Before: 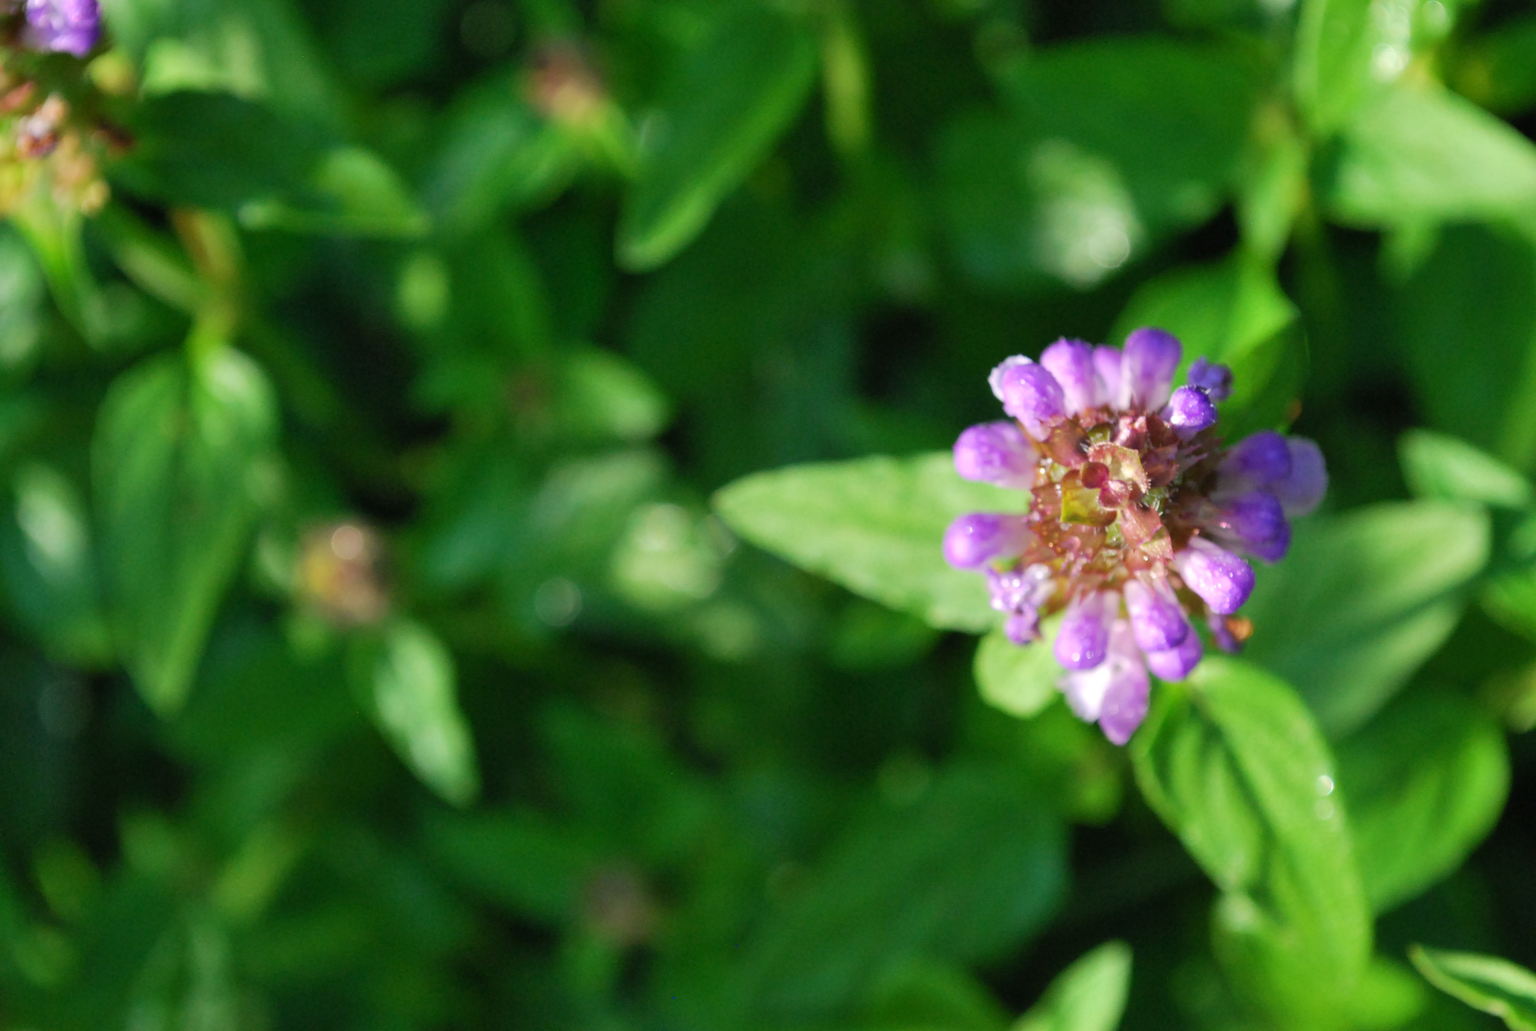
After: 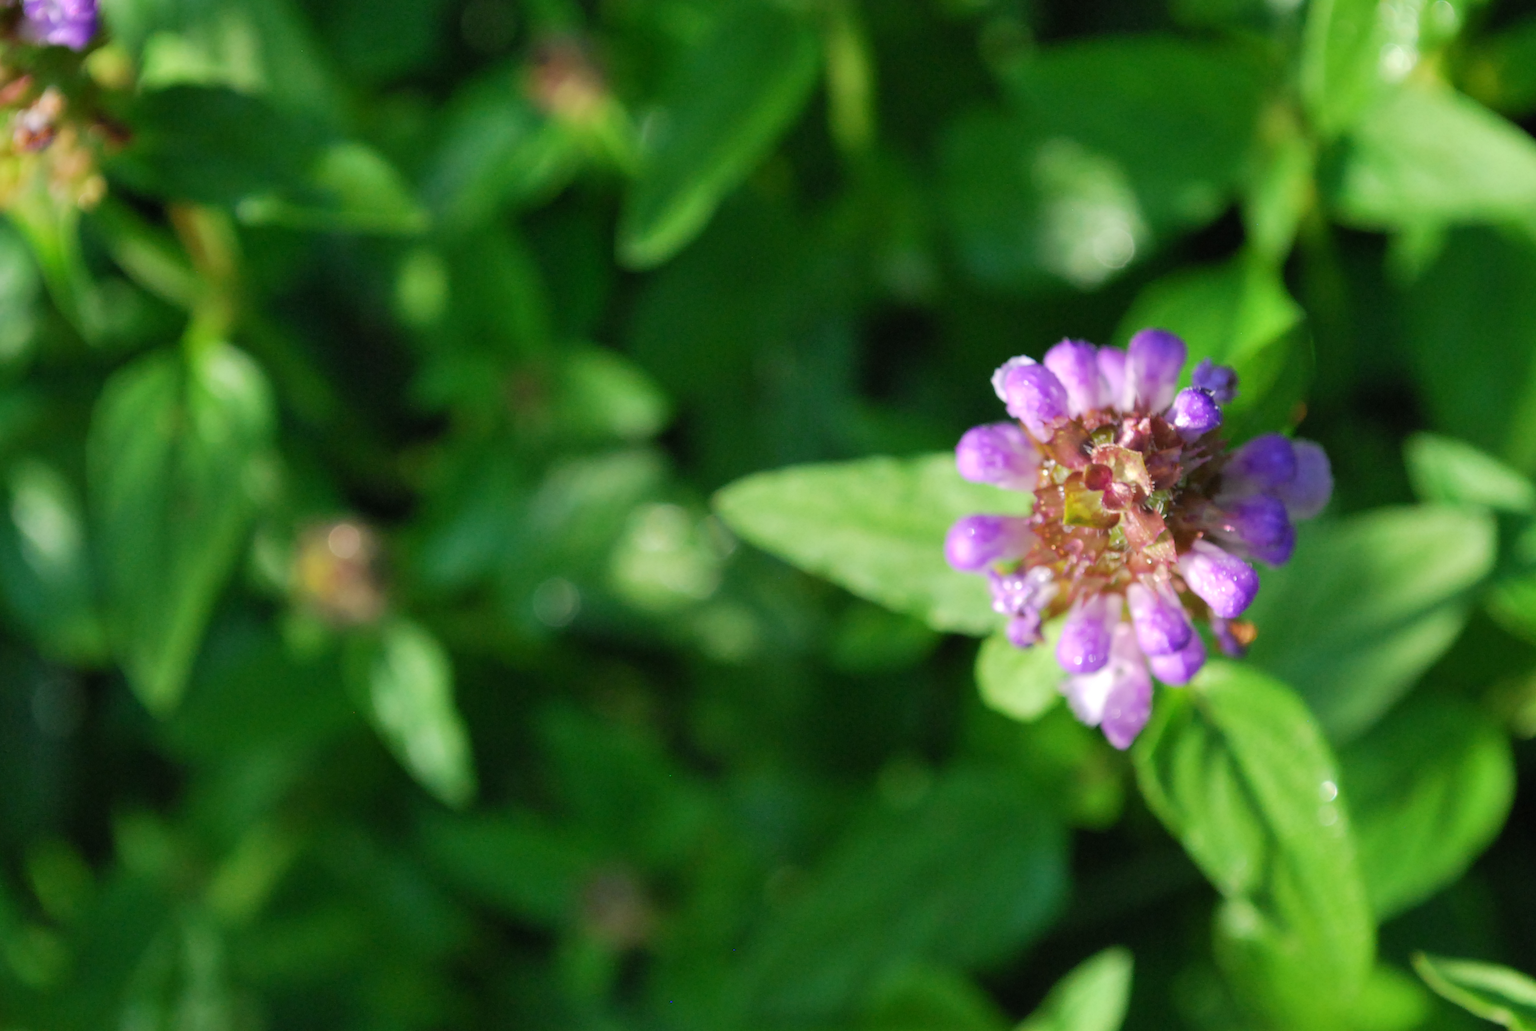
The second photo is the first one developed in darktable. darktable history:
crop and rotate: angle -0.296°
